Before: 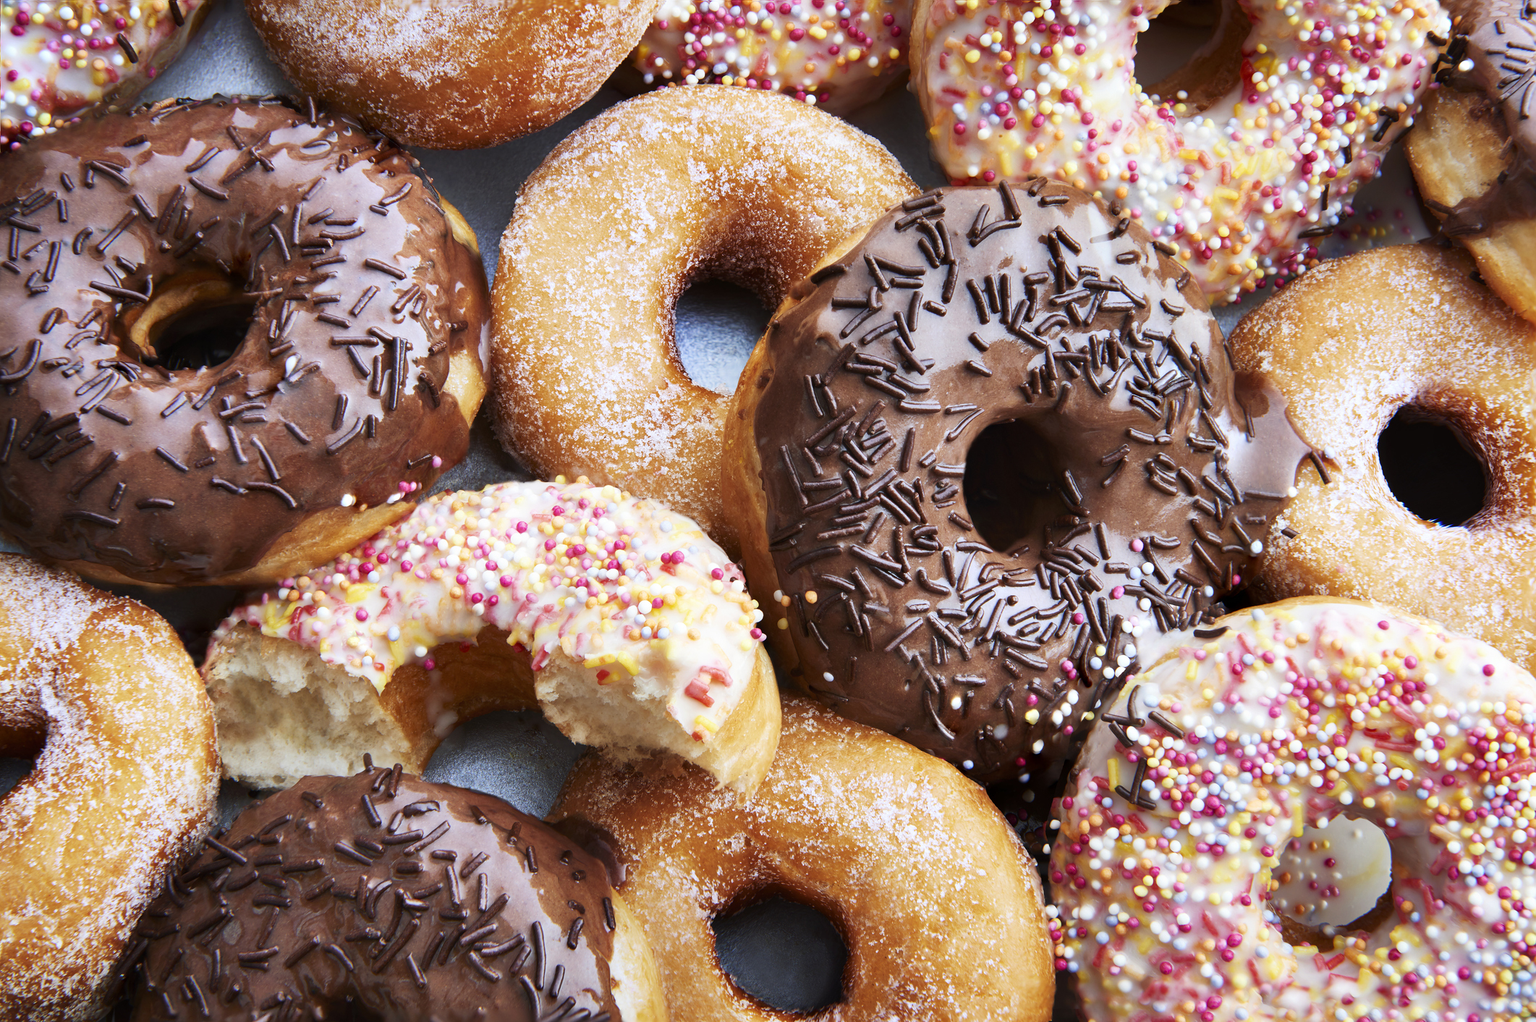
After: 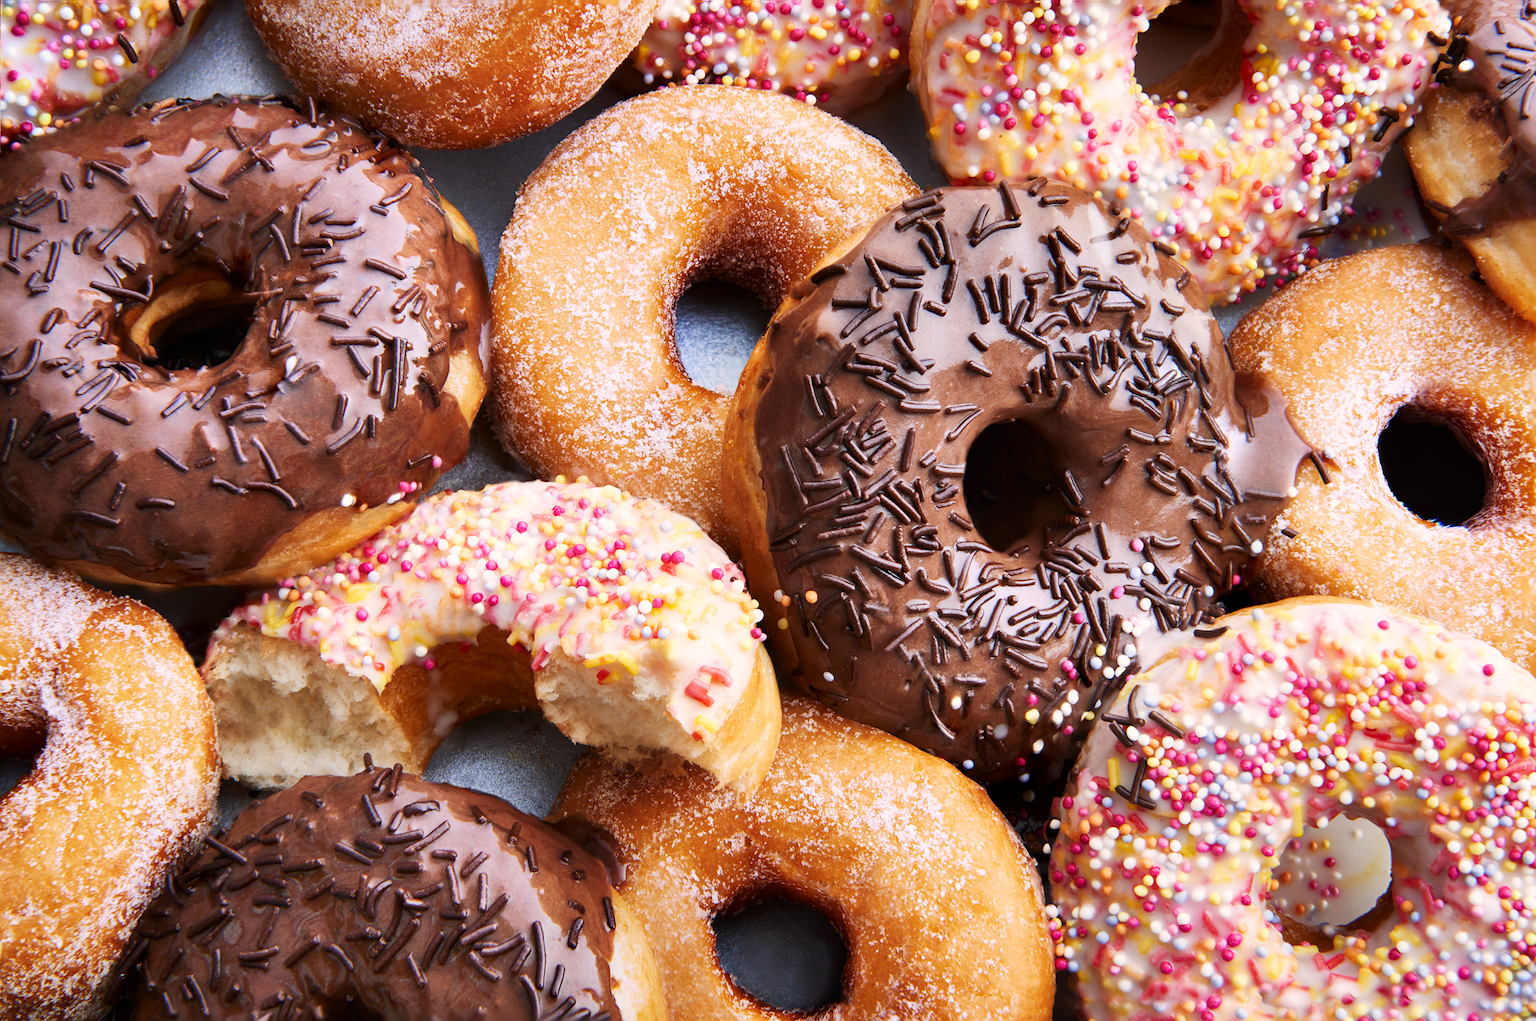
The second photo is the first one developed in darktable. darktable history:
color correction: highlights a* 5.84, highlights b* 4.87
